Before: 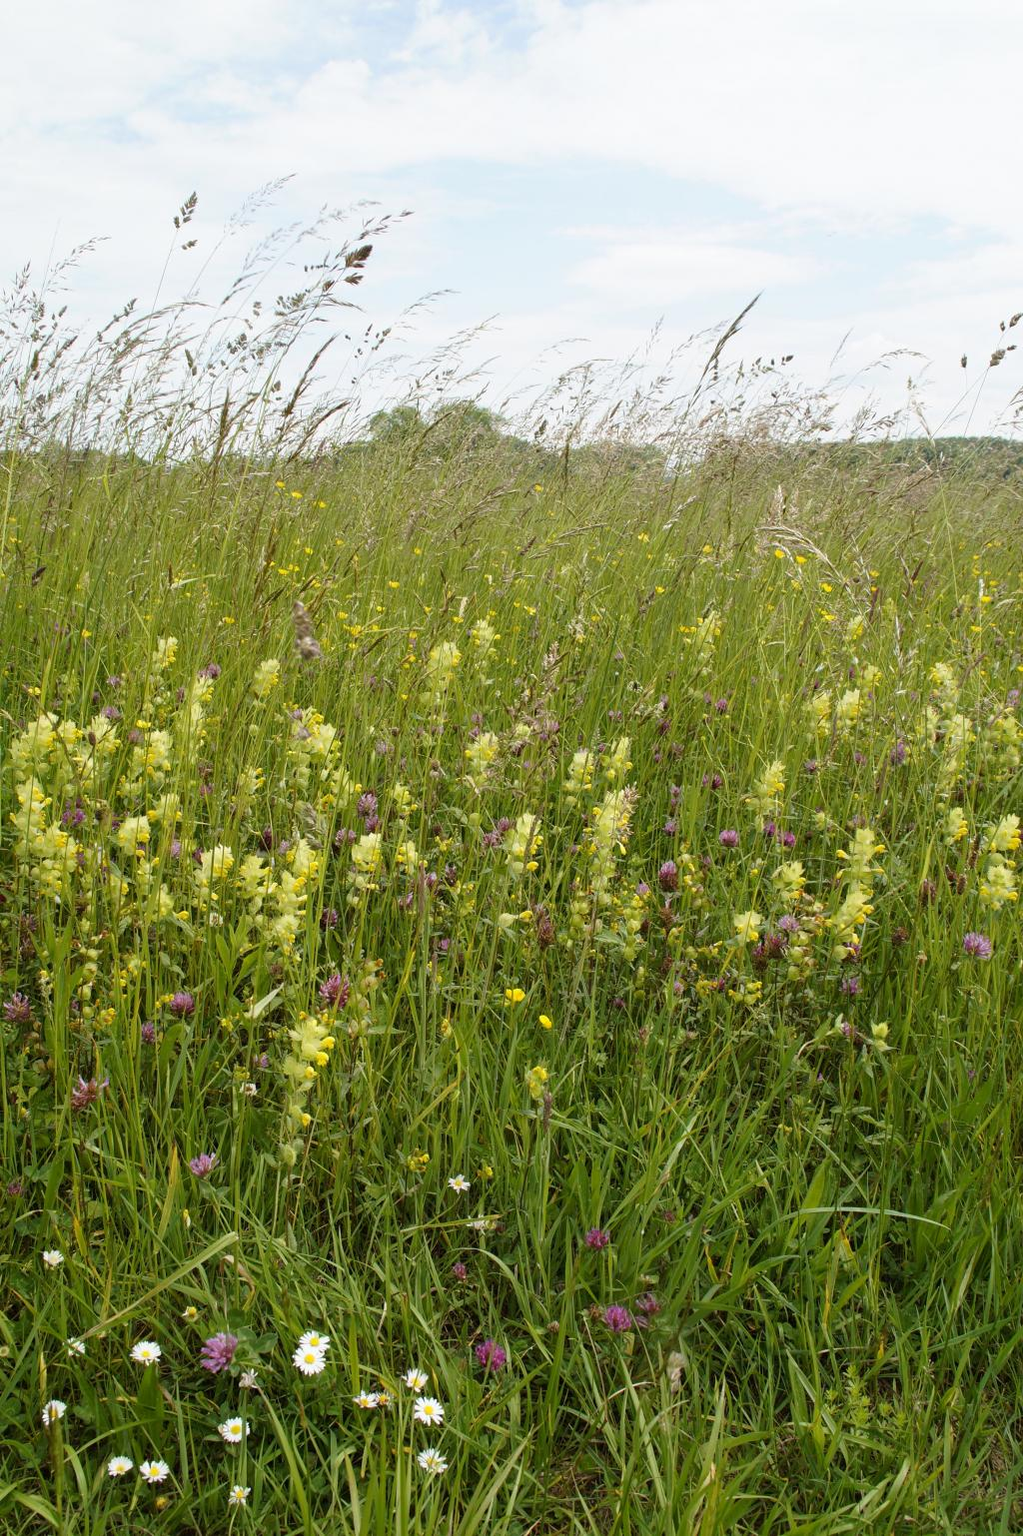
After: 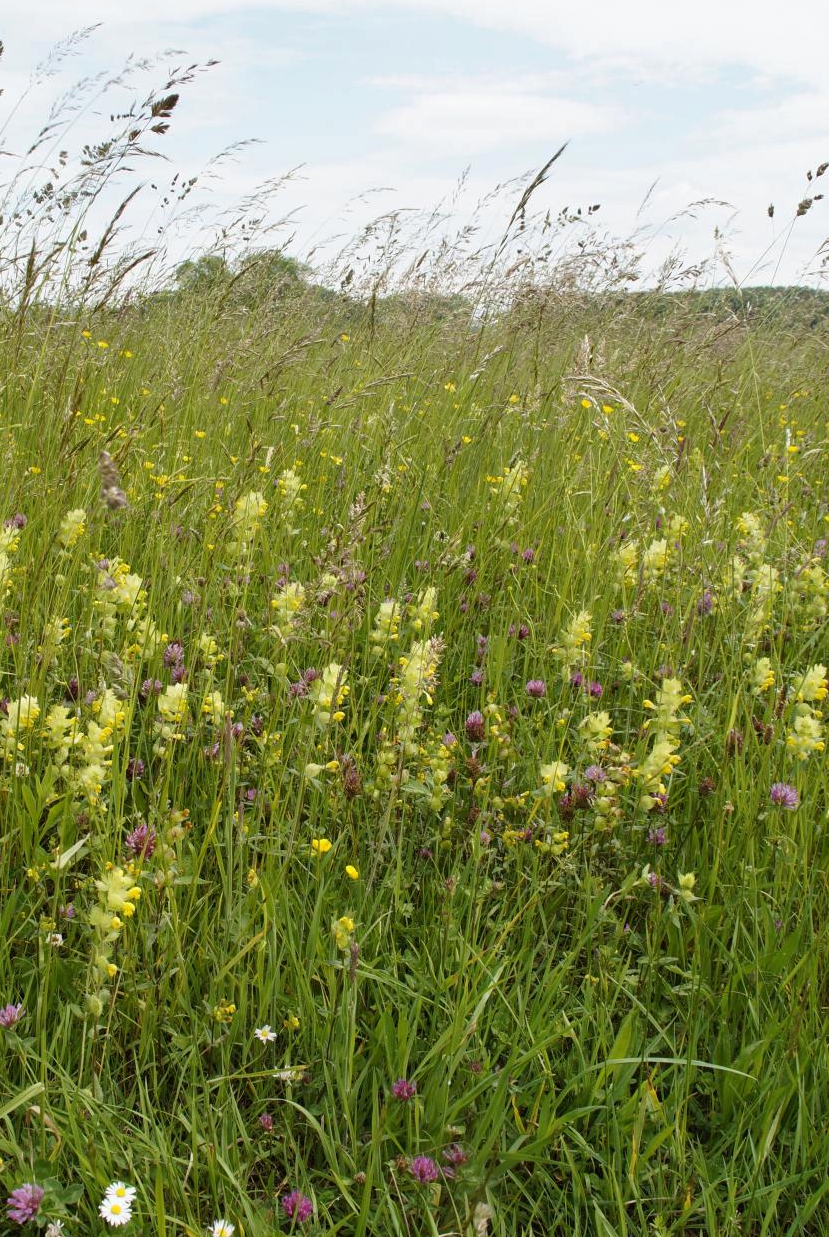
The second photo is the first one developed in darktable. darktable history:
crop: left 18.986%, top 9.841%, right 0.001%, bottom 9.67%
shadows and highlights: shadows 29.6, highlights -30.26, low approximation 0.01, soften with gaussian
